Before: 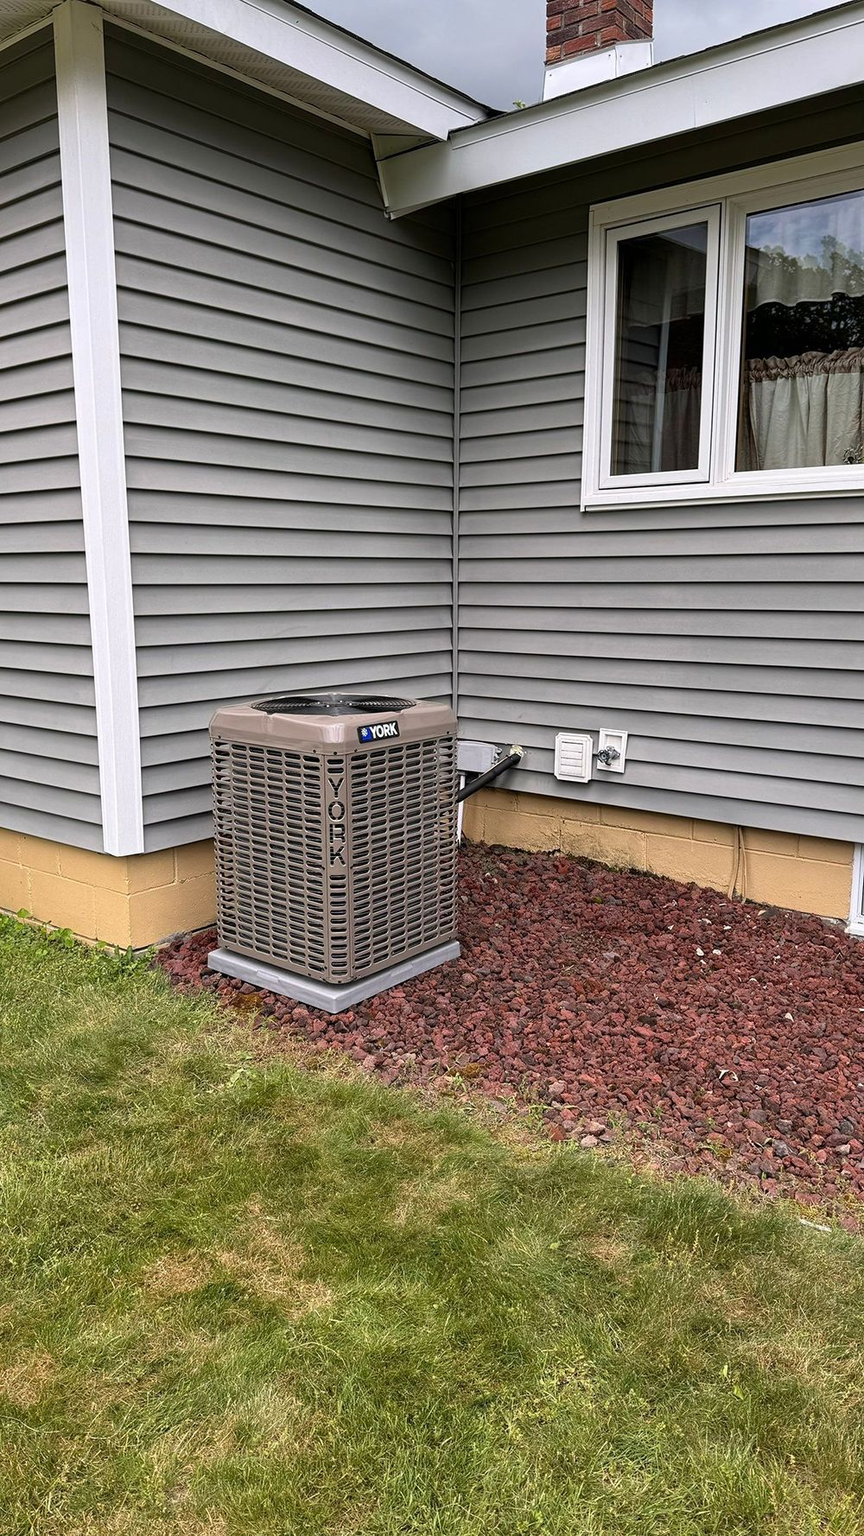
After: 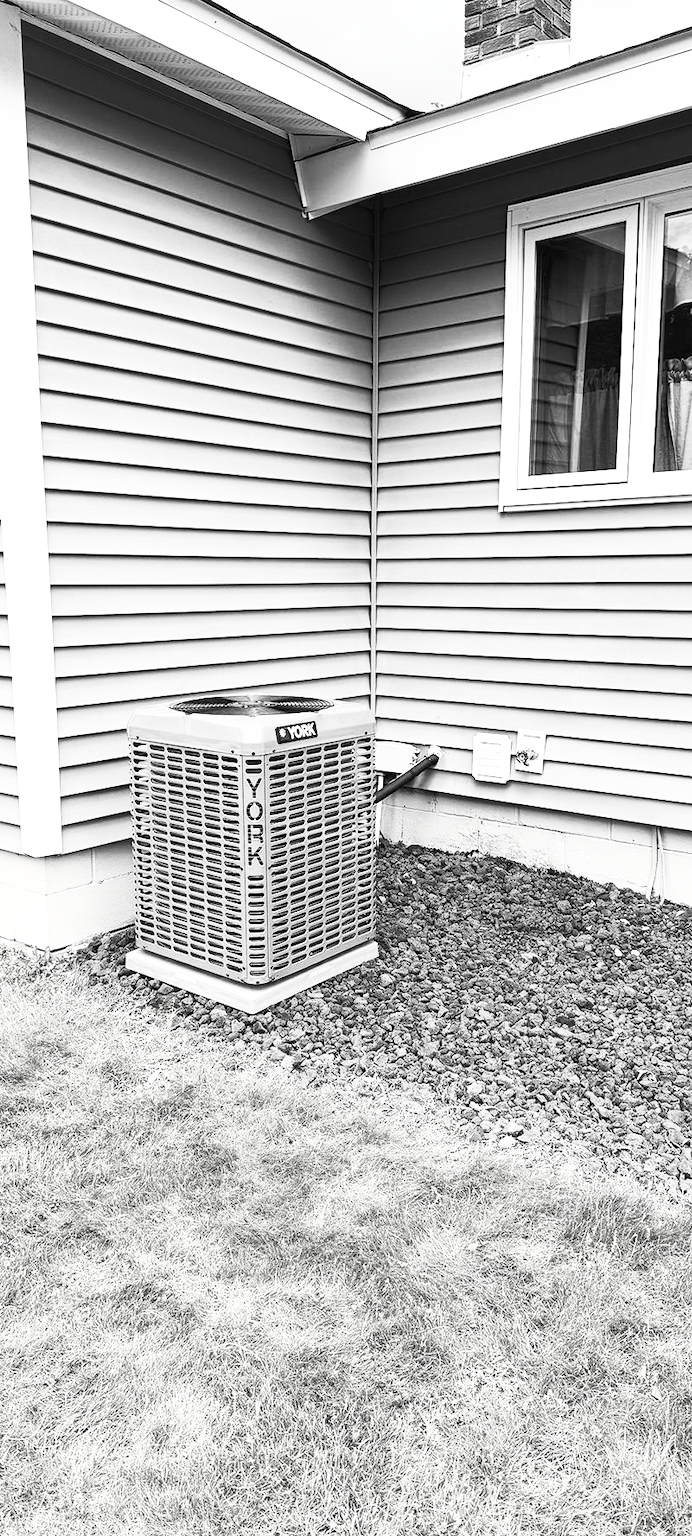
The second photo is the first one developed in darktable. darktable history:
exposure: black level correction 0, exposure 0.696 EV, compensate highlight preservation false
contrast brightness saturation: contrast 0.521, brightness 0.487, saturation -0.984
crop and rotate: left 9.575%, right 10.268%
color calibration: output R [0.948, 0.091, -0.04, 0], output G [-0.3, 1.384, -0.085, 0], output B [-0.108, 0.061, 1.08, 0], x 0.372, y 0.386, temperature 4283.83 K
